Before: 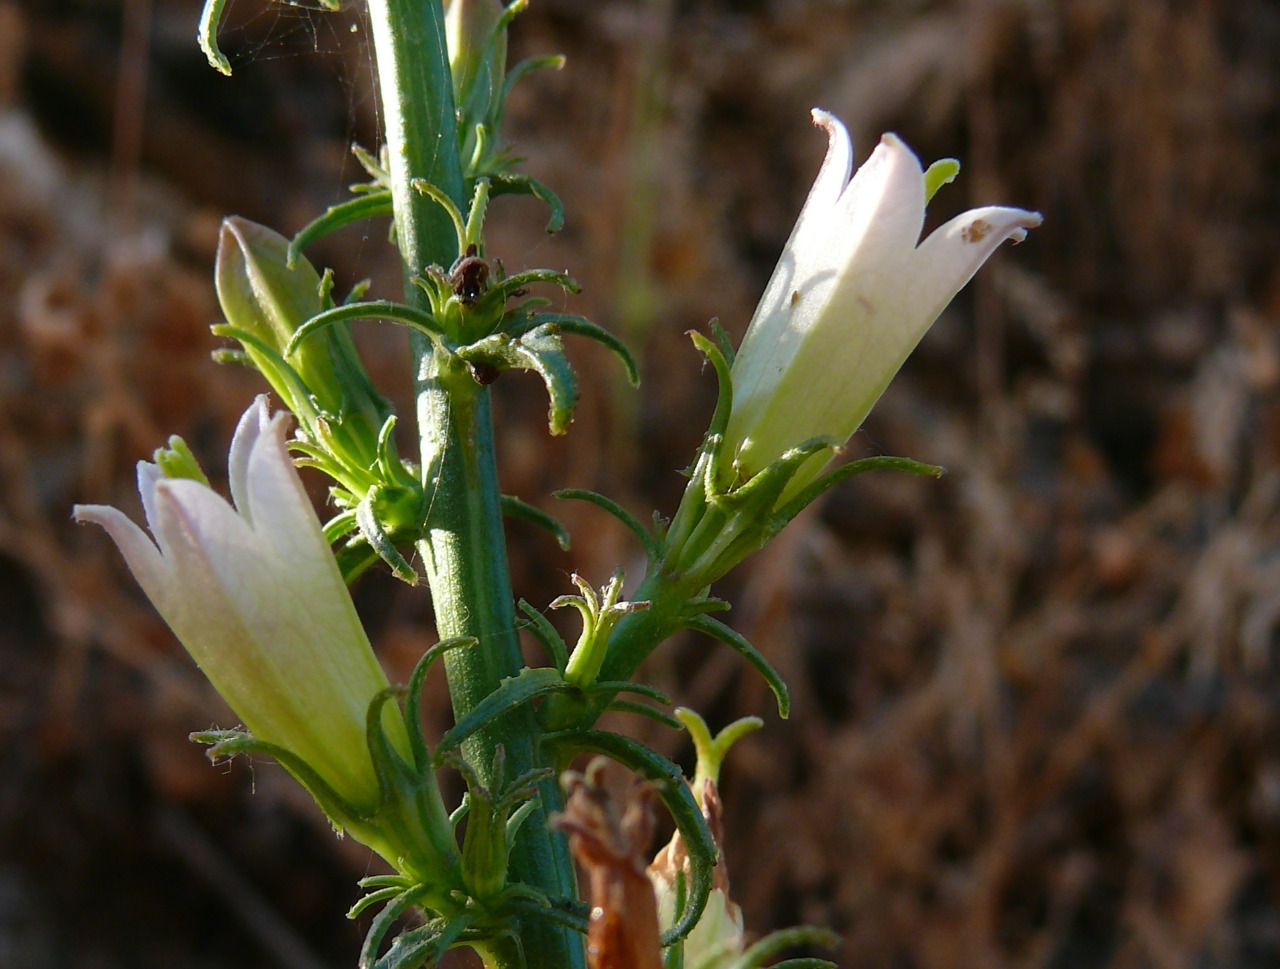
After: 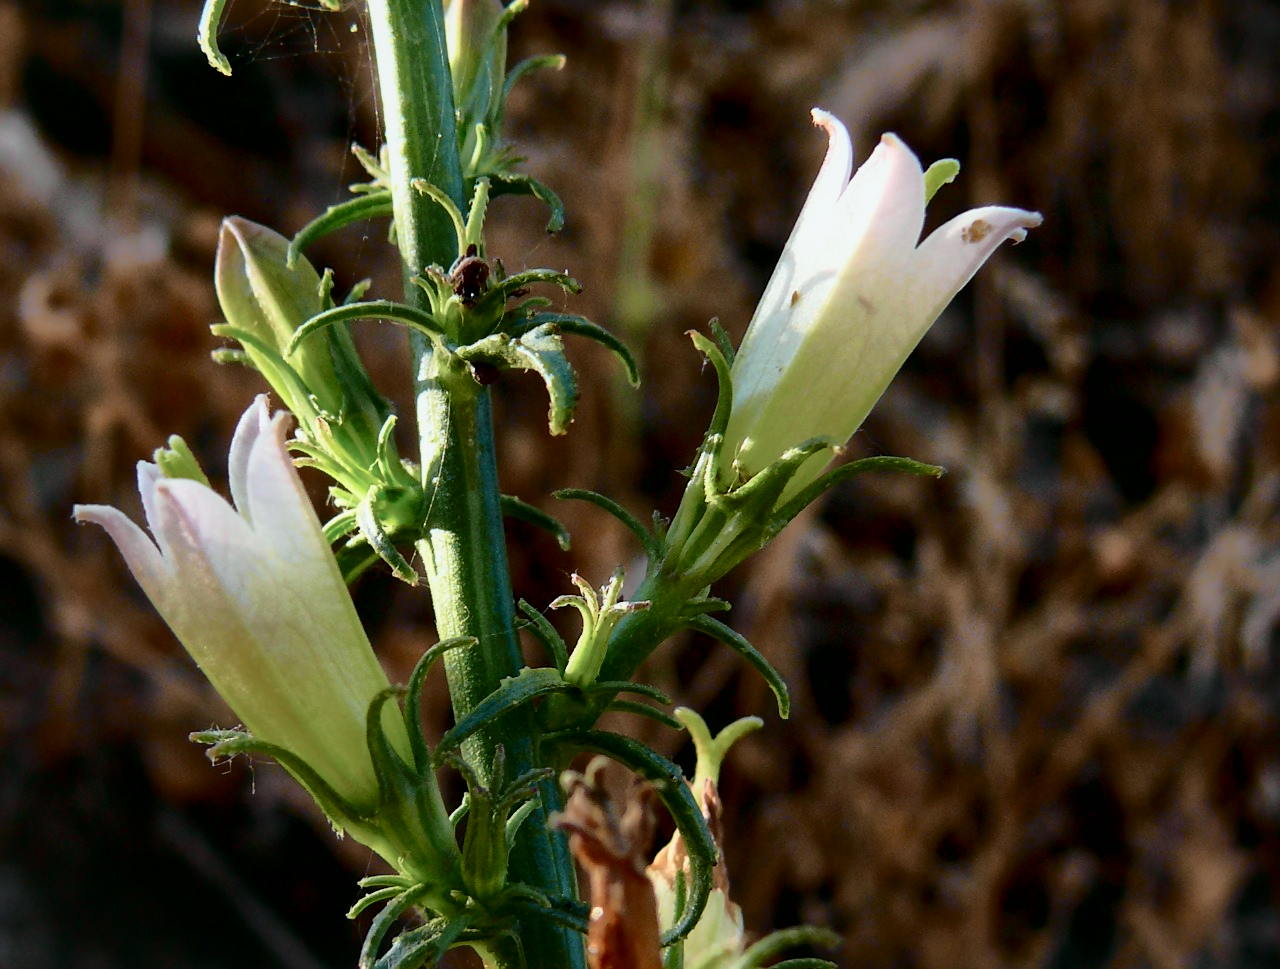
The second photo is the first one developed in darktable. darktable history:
local contrast: mode bilateral grid, contrast 20, coarseness 100, detail 150%, midtone range 0.2
tone curve: curves: ch0 [(0, 0.008) (0.081, 0.044) (0.177, 0.123) (0.283, 0.253) (0.416, 0.449) (0.495, 0.524) (0.661, 0.756) (0.796, 0.859) (1, 0.951)]; ch1 [(0, 0) (0.161, 0.092) (0.35, 0.33) (0.392, 0.392) (0.427, 0.426) (0.479, 0.472) (0.505, 0.5) (0.521, 0.524) (0.567, 0.564) (0.583, 0.588) (0.625, 0.627) (0.678, 0.733) (1, 1)]; ch2 [(0, 0) (0.346, 0.362) (0.404, 0.427) (0.502, 0.499) (0.531, 0.523) (0.544, 0.561) (0.58, 0.59) (0.629, 0.642) (0.717, 0.678) (1, 1)], color space Lab, independent channels, preserve colors none
